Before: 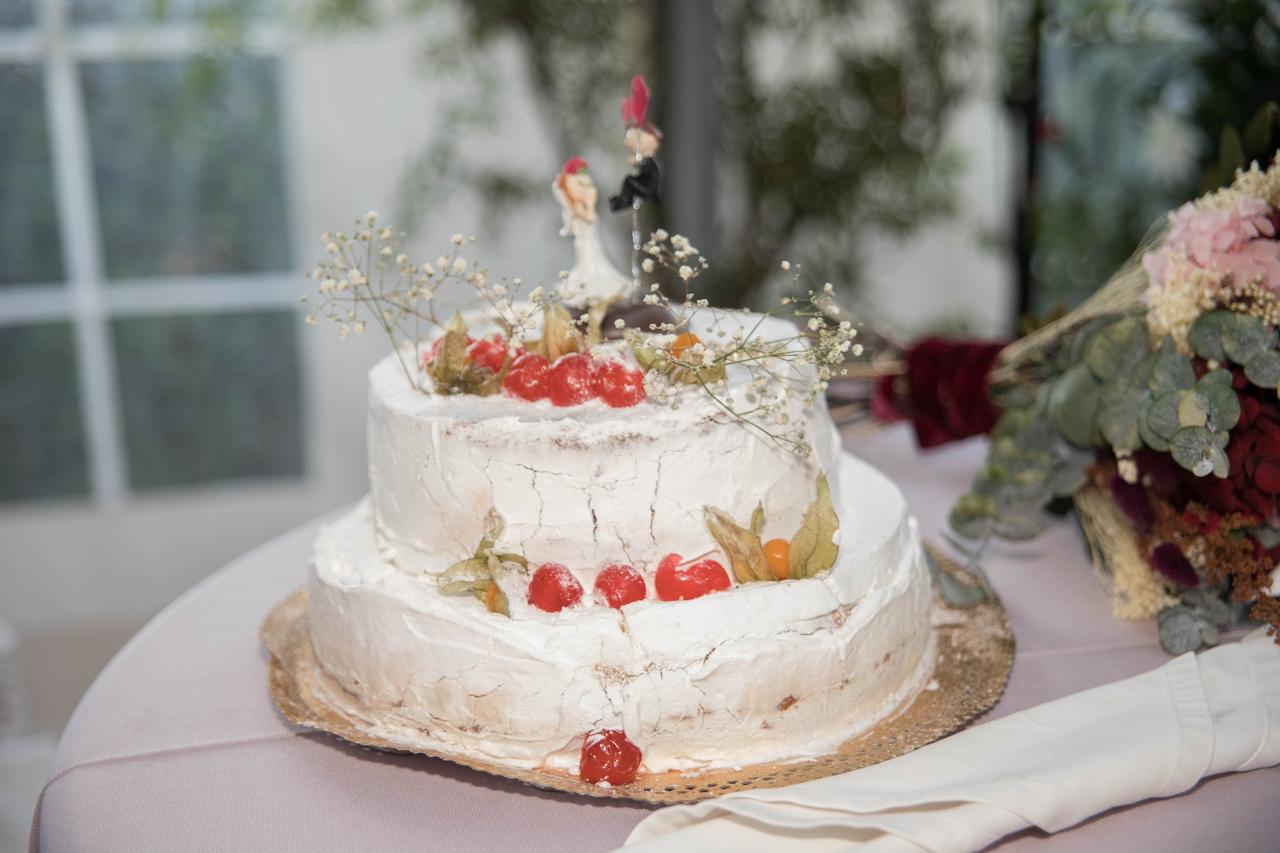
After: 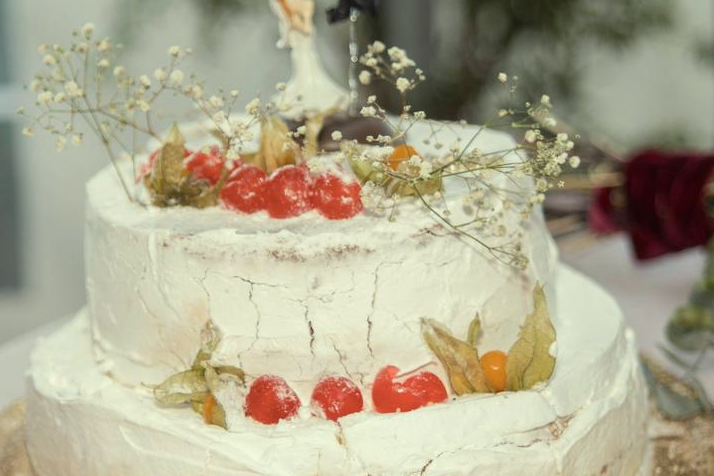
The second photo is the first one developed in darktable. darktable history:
crop and rotate: left 22.13%, top 22.054%, right 22.026%, bottom 22.102%
color correction: highlights a* -5.94, highlights b* 11.19
